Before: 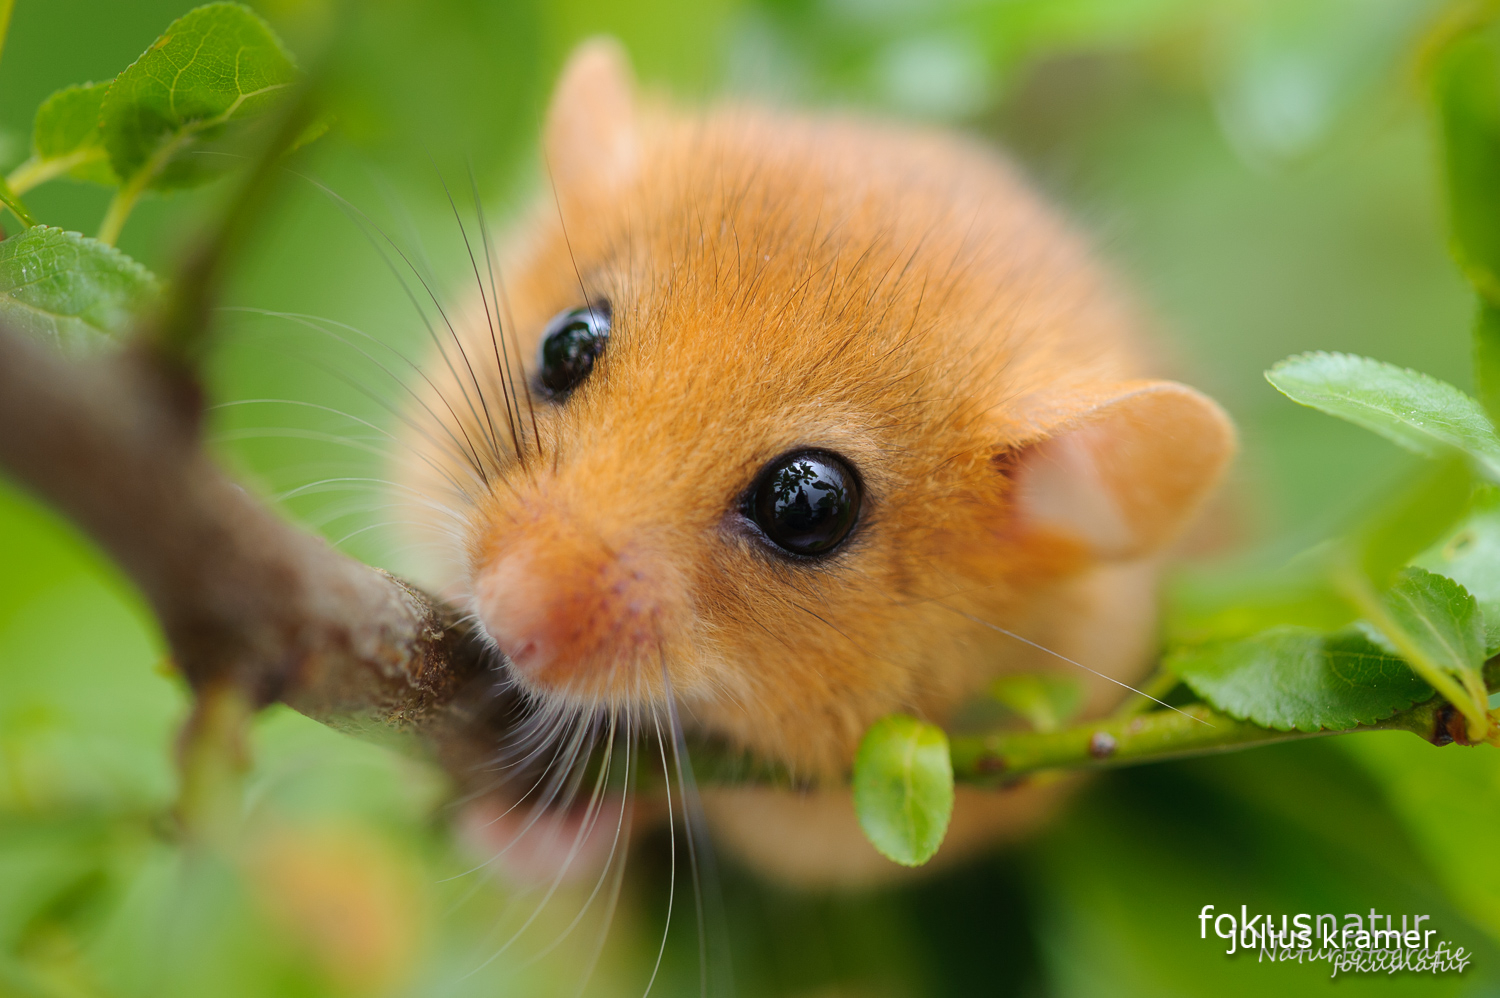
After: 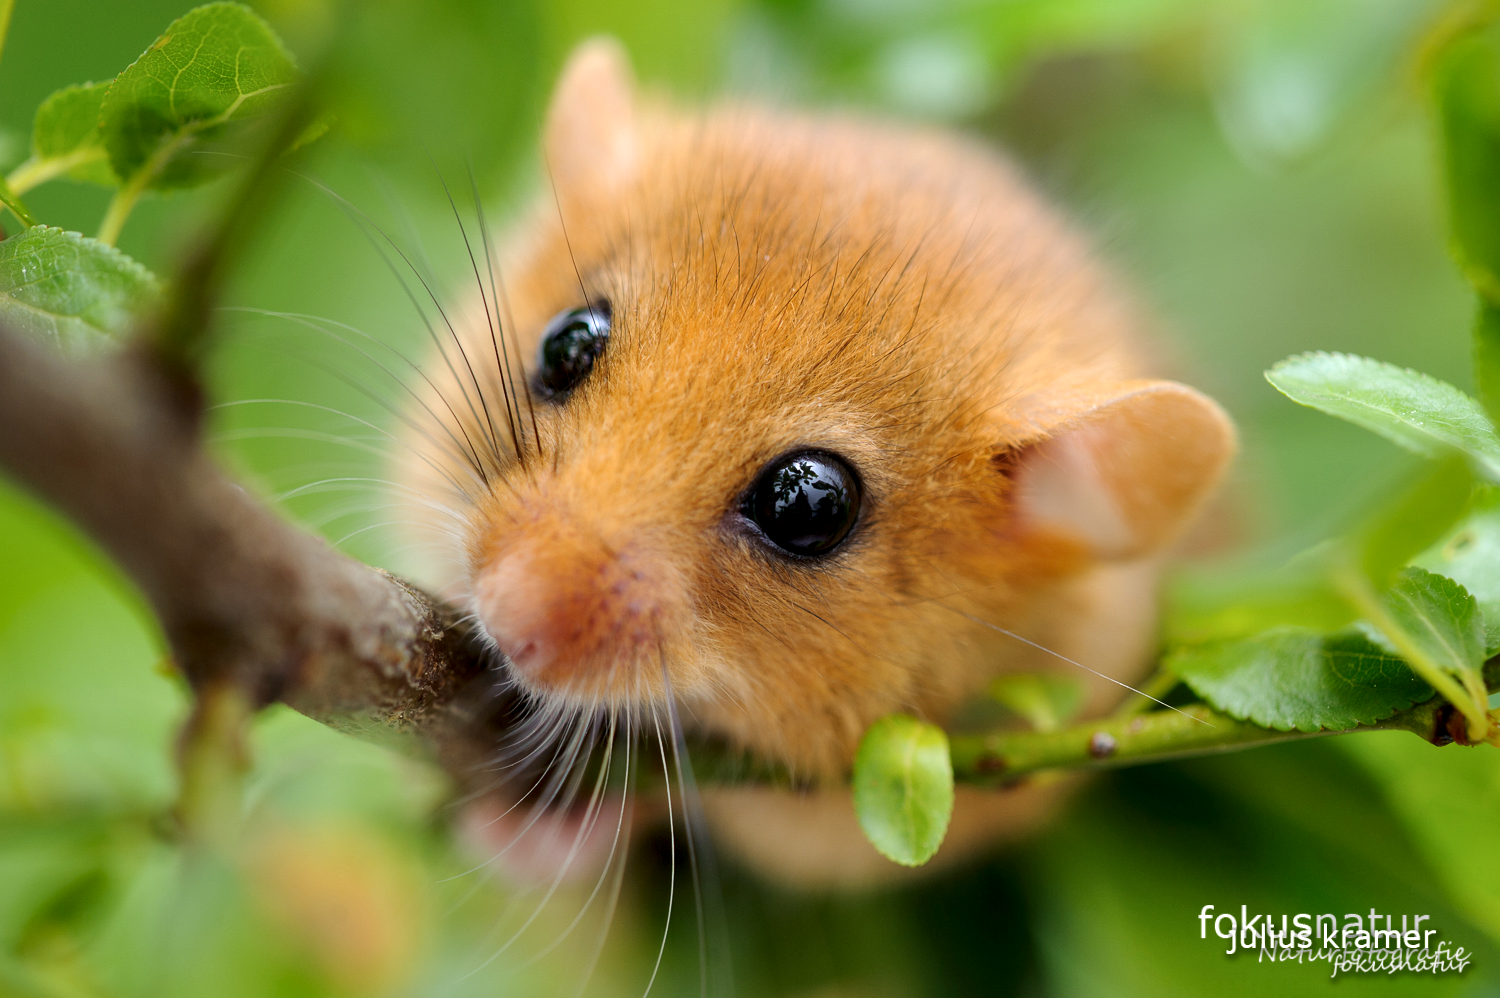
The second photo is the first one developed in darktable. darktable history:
contrast equalizer: octaves 7, y [[0.586, 0.584, 0.576, 0.565, 0.552, 0.539], [0.5 ×6], [0.97, 0.959, 0.919, 0.859, 0.789, 0.717], [0 ×6], [0 ×6]]
